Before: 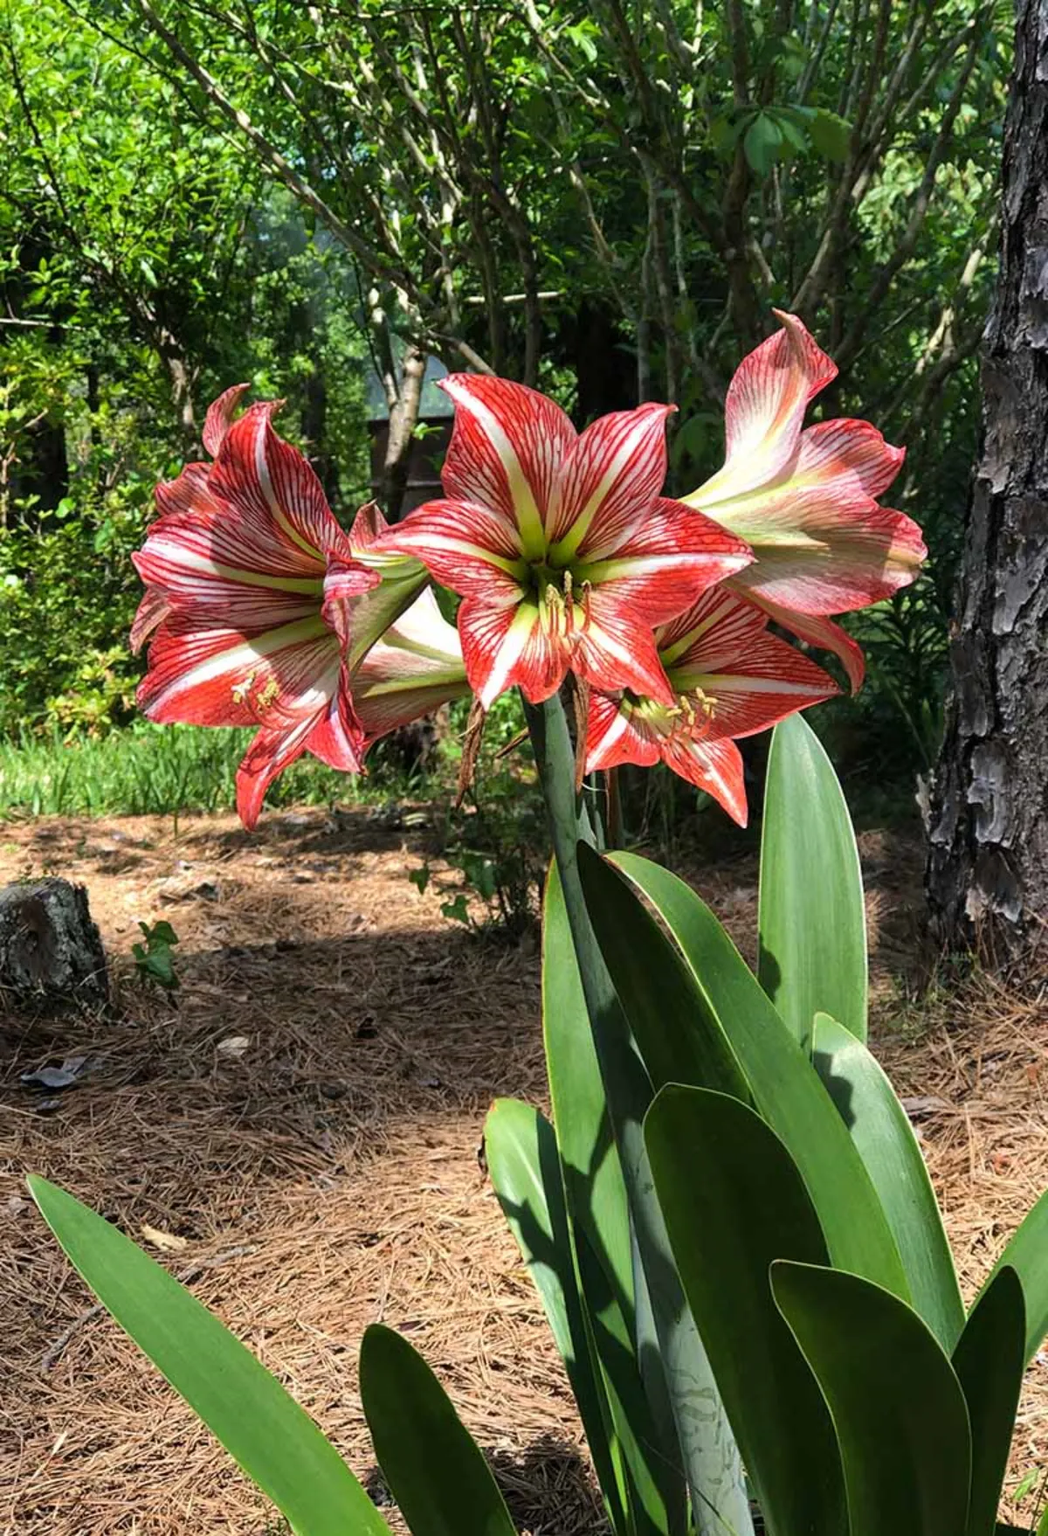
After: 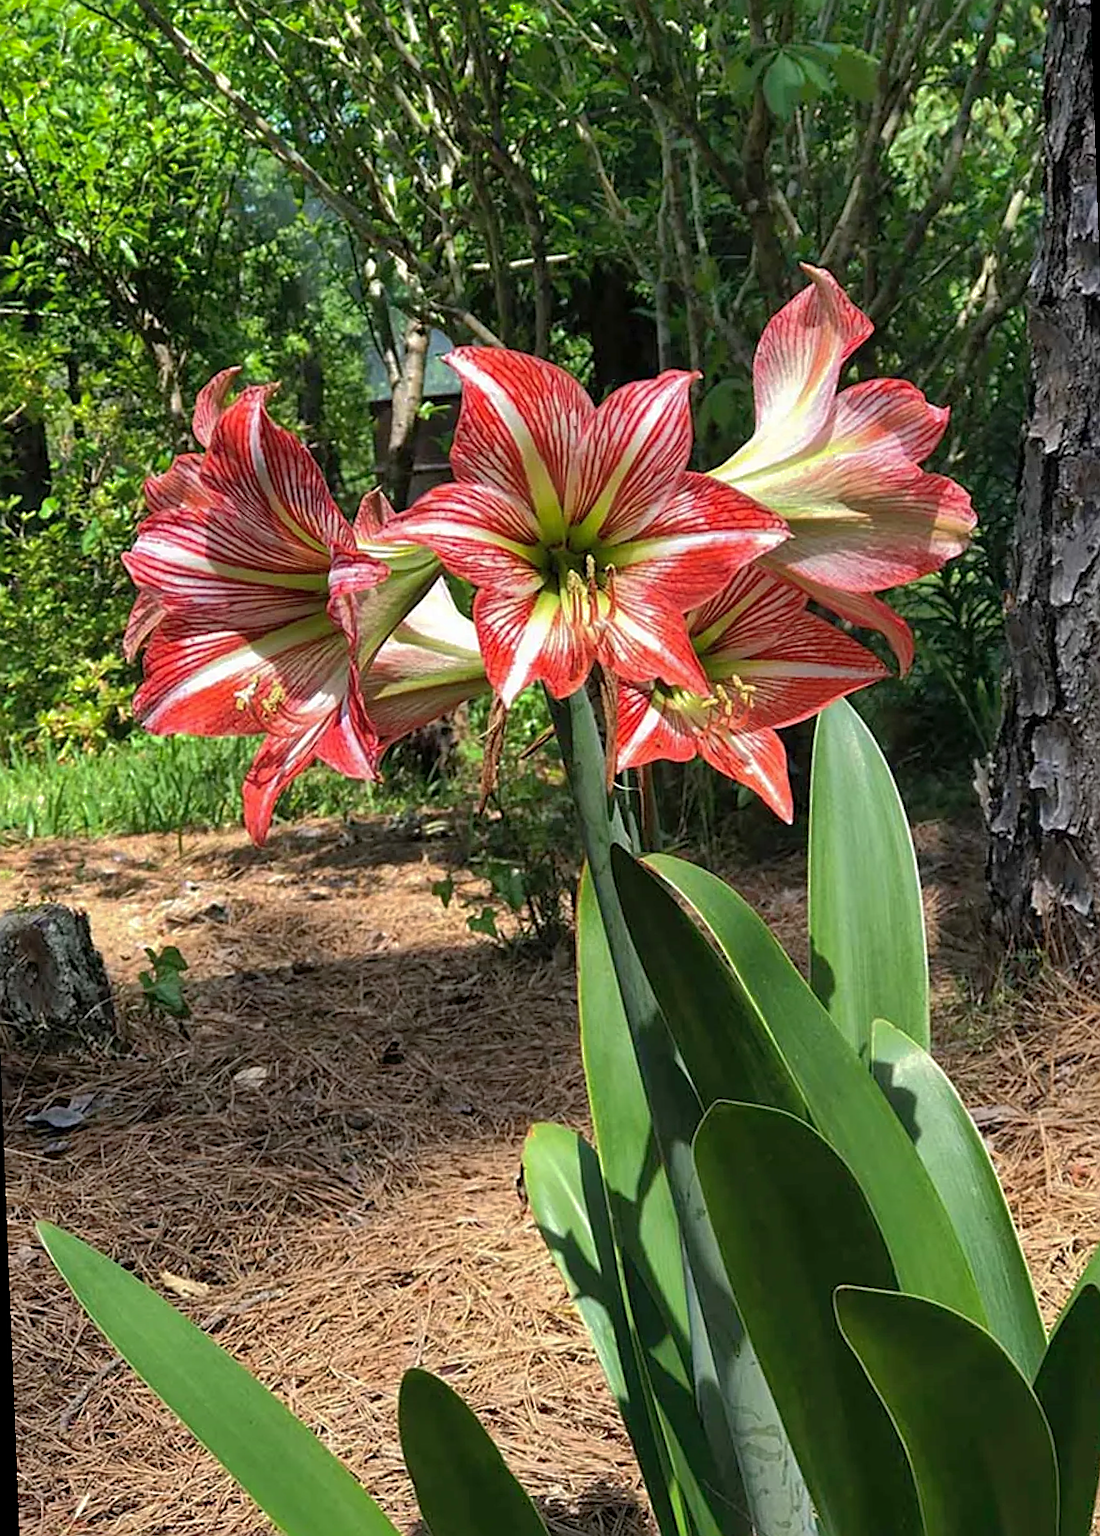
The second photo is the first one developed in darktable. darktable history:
rotate and perspective: rotation -2.12°, lens shift (vertical) 0.009, lens shift (horizontal) -0.008, automatic cropping original format, crop left 0.036, crop right 0.964, crop top 0.05, crop bottom 0.959
sharpen: on, module defaults
shadows and highlights: on, module defaults
